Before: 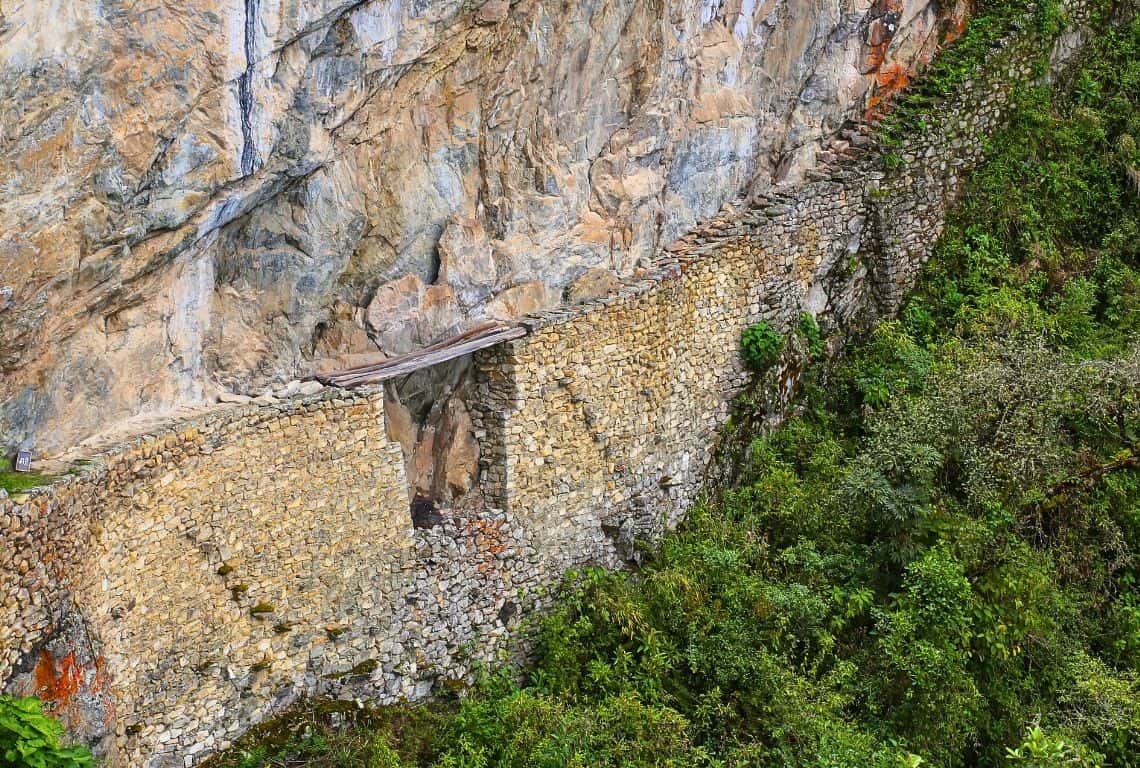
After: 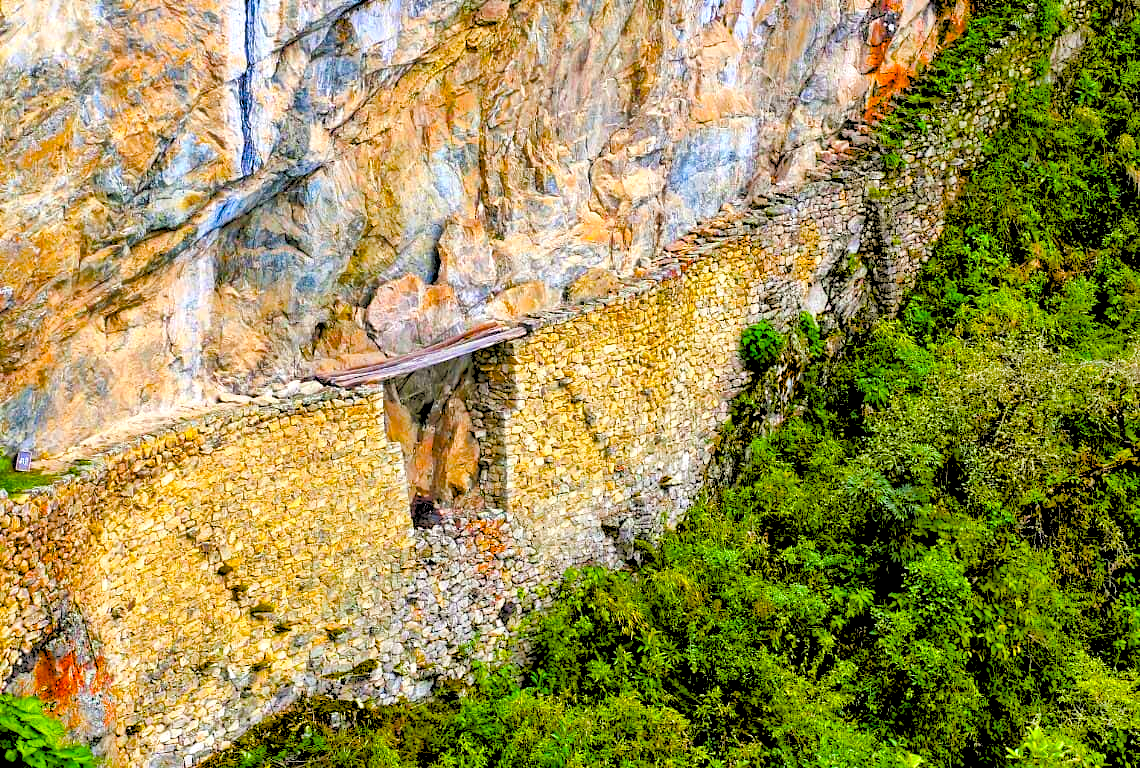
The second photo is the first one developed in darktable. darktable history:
color balance rgb: linear chroma grading › shadows 10%, linear chroma grading › highlights 10%, linear chroma grading › global chroma 15%, linear chroma grading › mid-tones 15%, perceptual saturation grading › global saturation 40%, perceptual saturation grading › highlights -25%, perceptual saturation grading › mid-tones 35%, perceptual saturation grading › shadows 35%, perceptual brilliance grading › global brilliance 11.29%, global vibrance 11.29%
rgb levels: levels [[0.027, 0.429, 0.996], [0, 0.5, 1], [0, 0.5, 1]]
shadows and highlights: soften with gaussian
